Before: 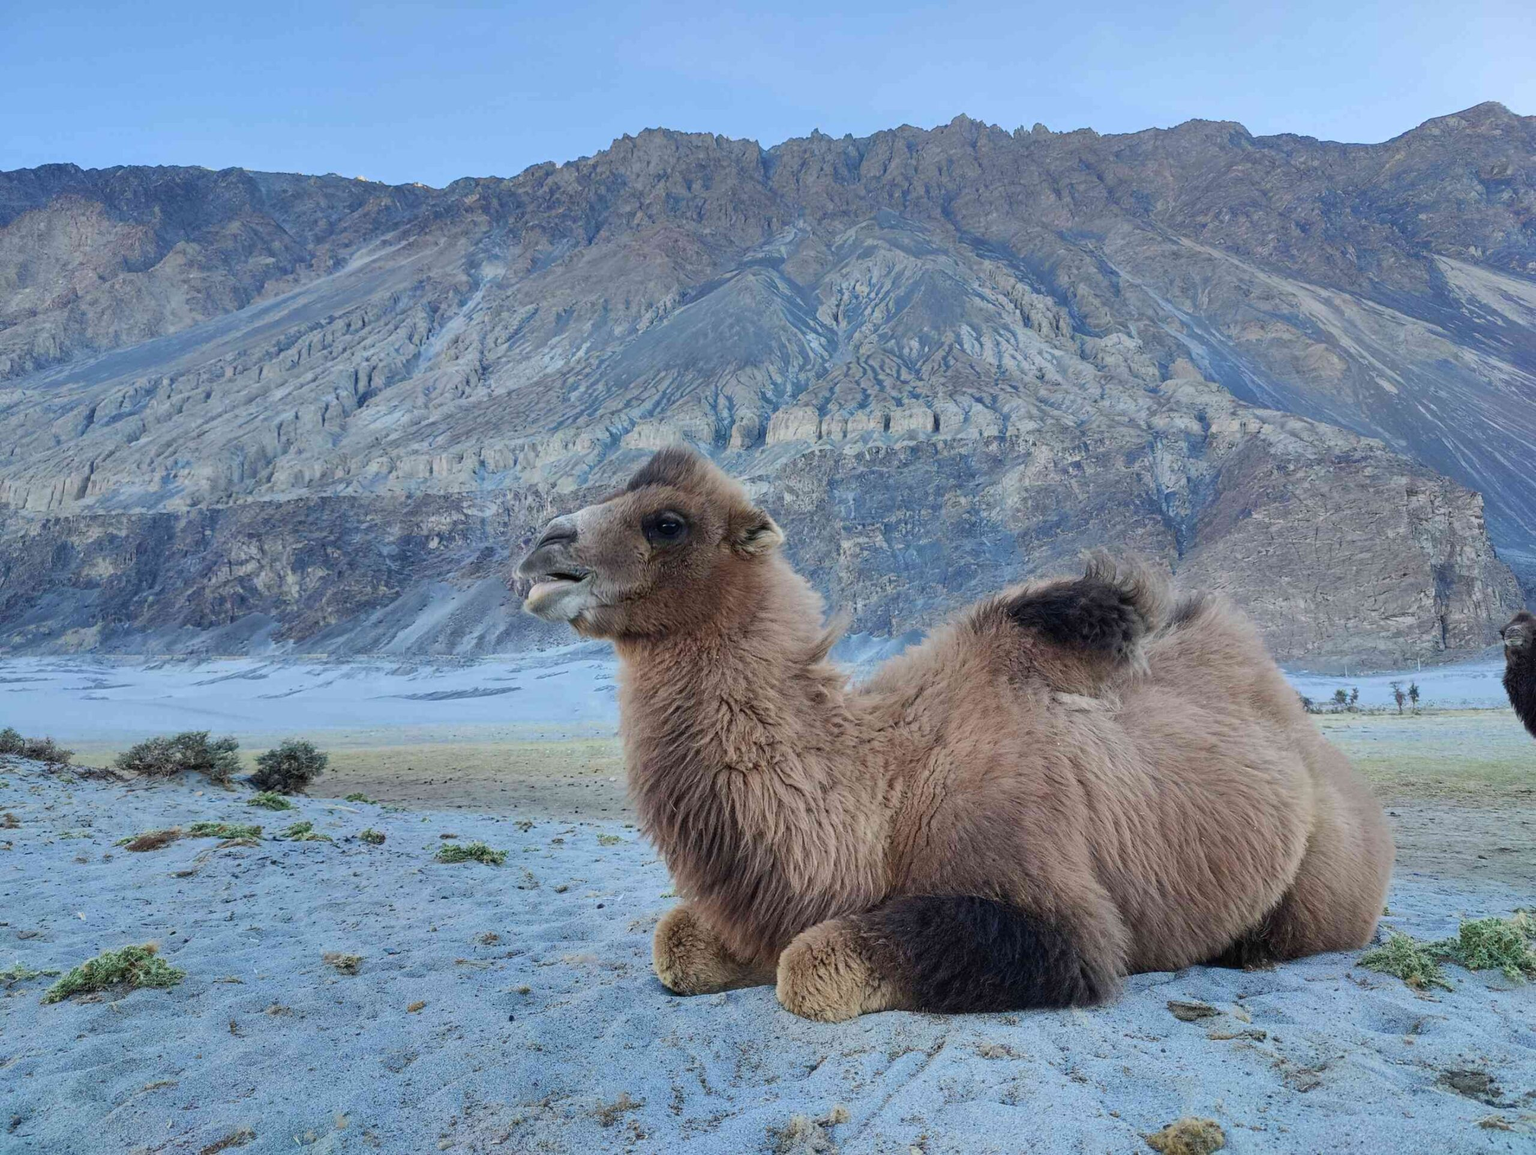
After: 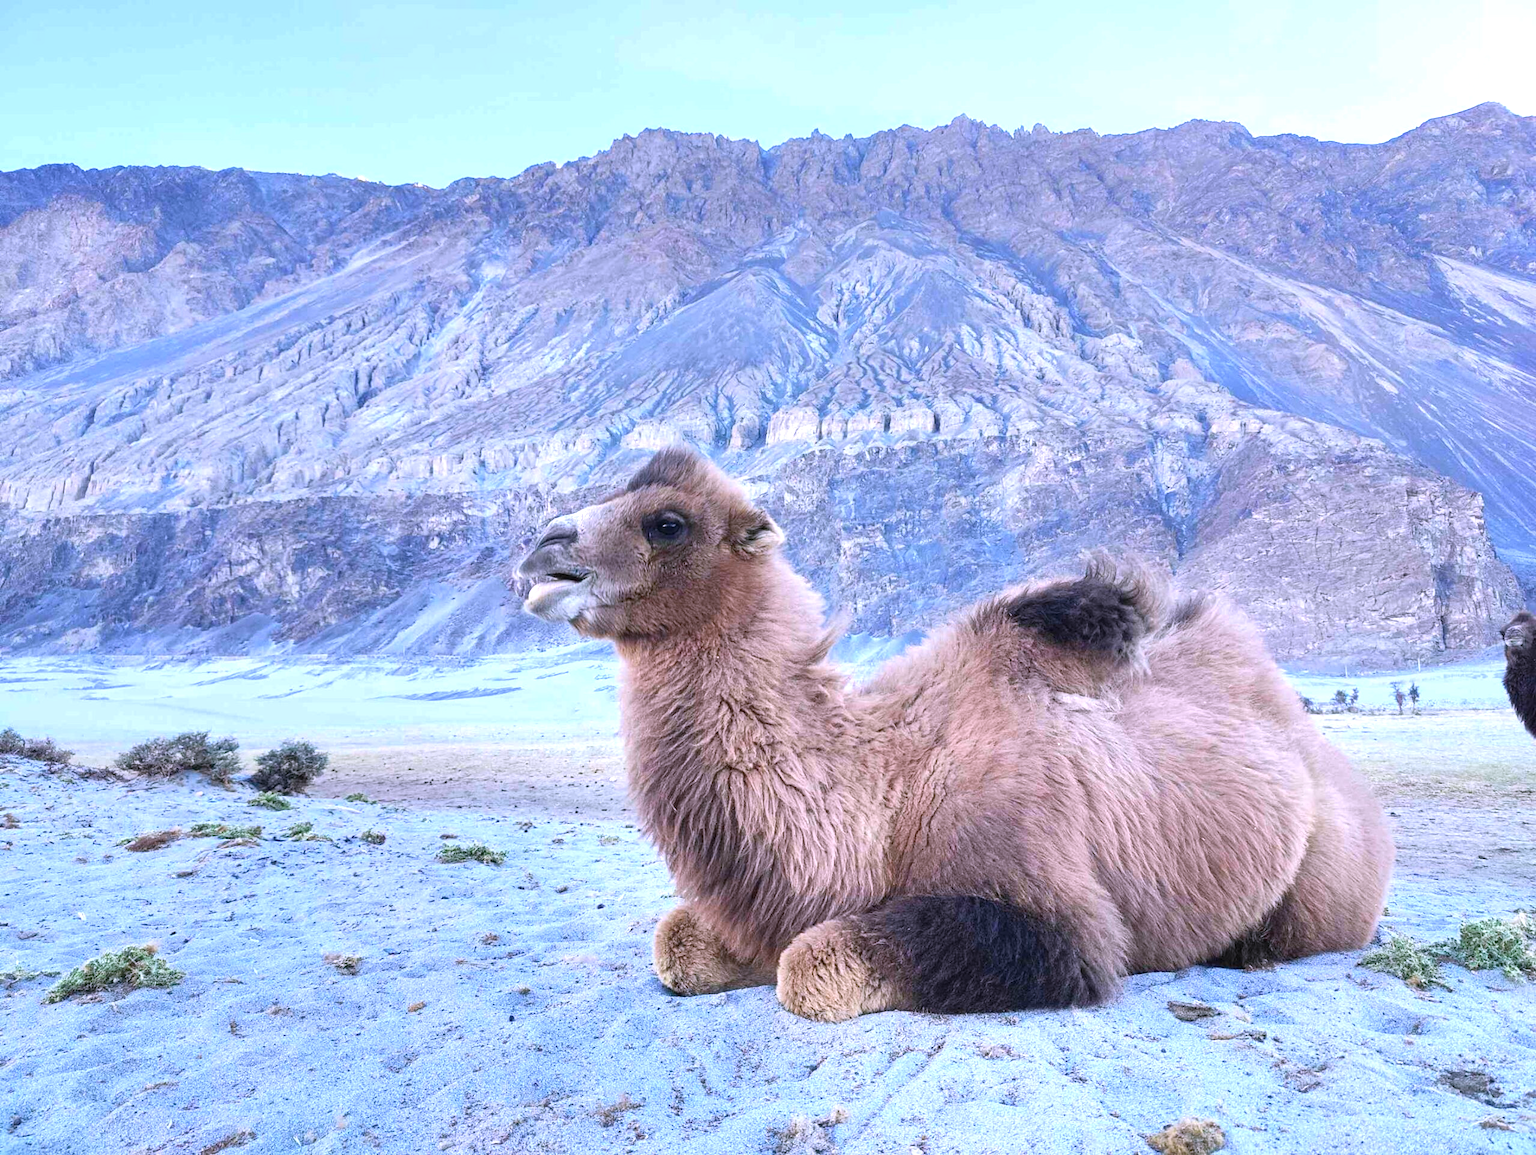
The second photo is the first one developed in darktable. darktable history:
white balance: red 1.042, blue 1.17
exposure: black level correction 0, exposure 1 EV, compensate exposure bias true, compensate highlight preservation false
